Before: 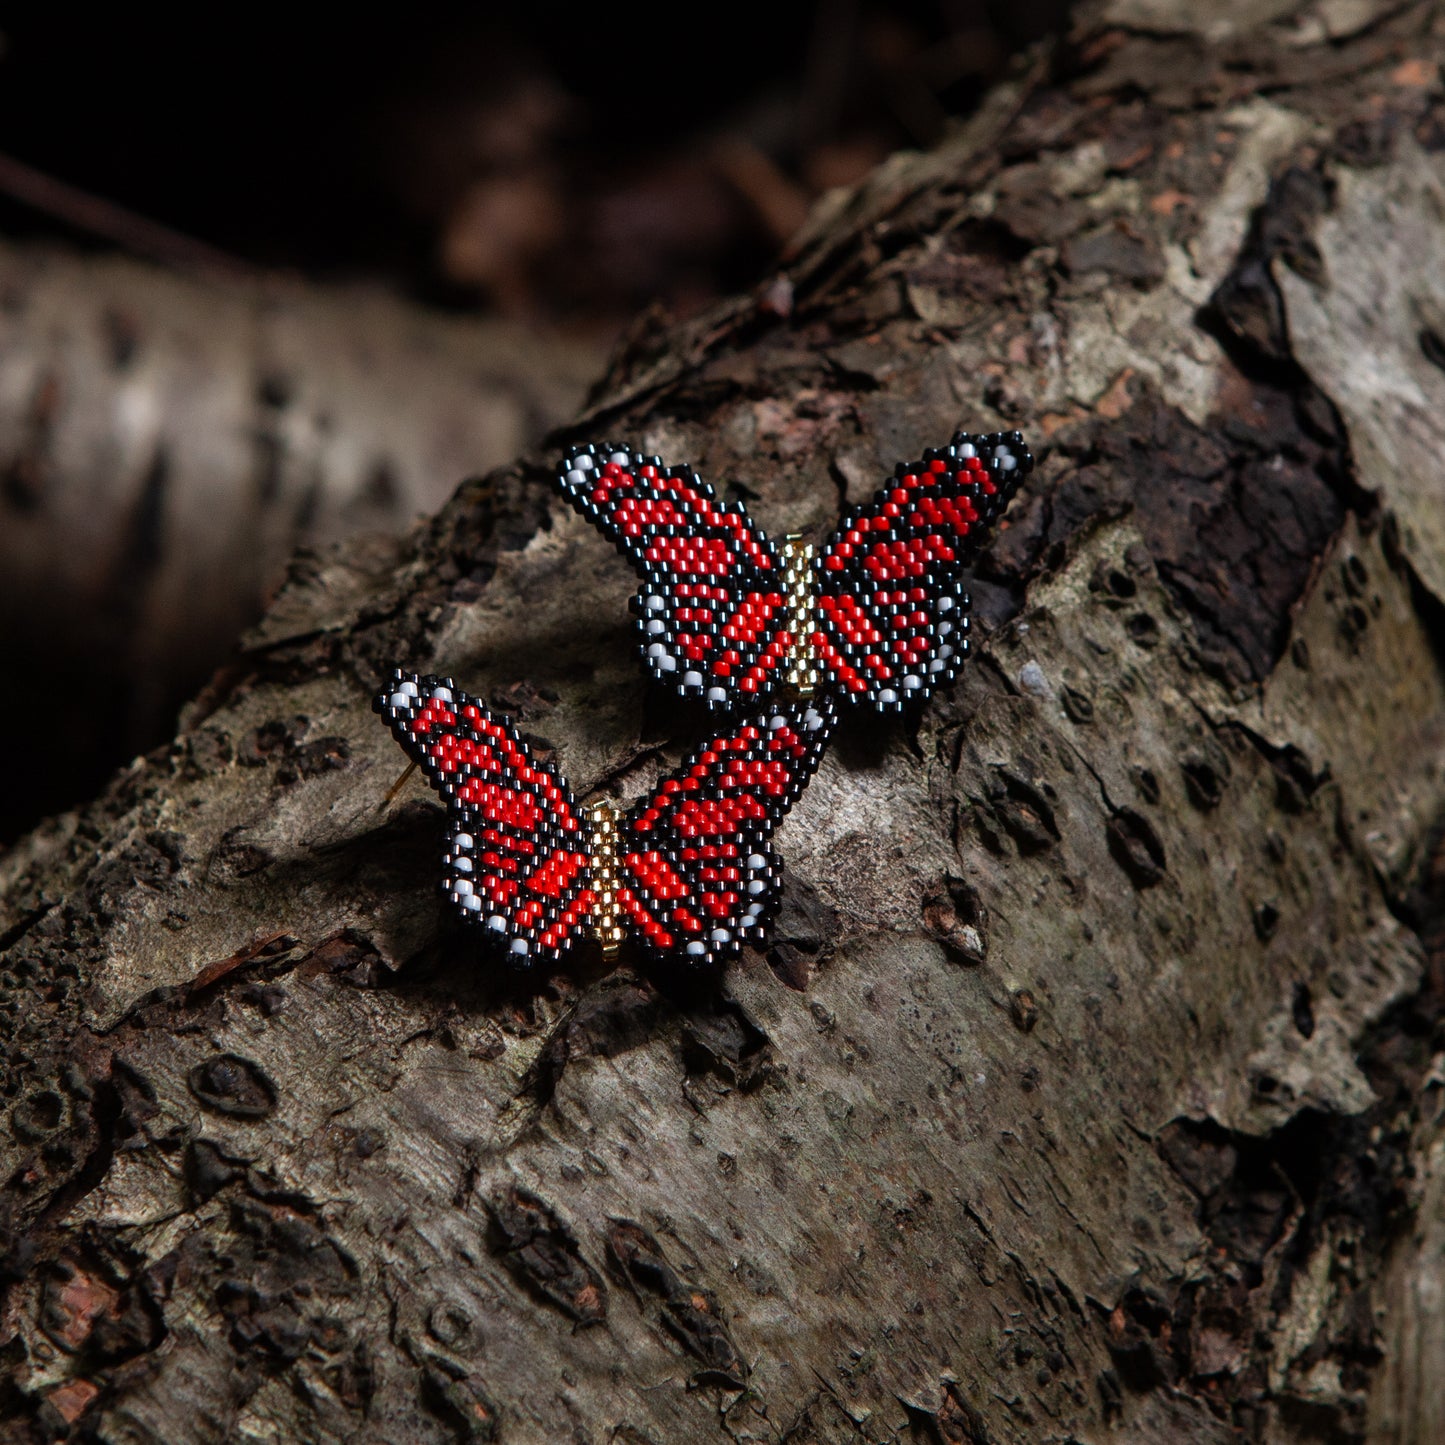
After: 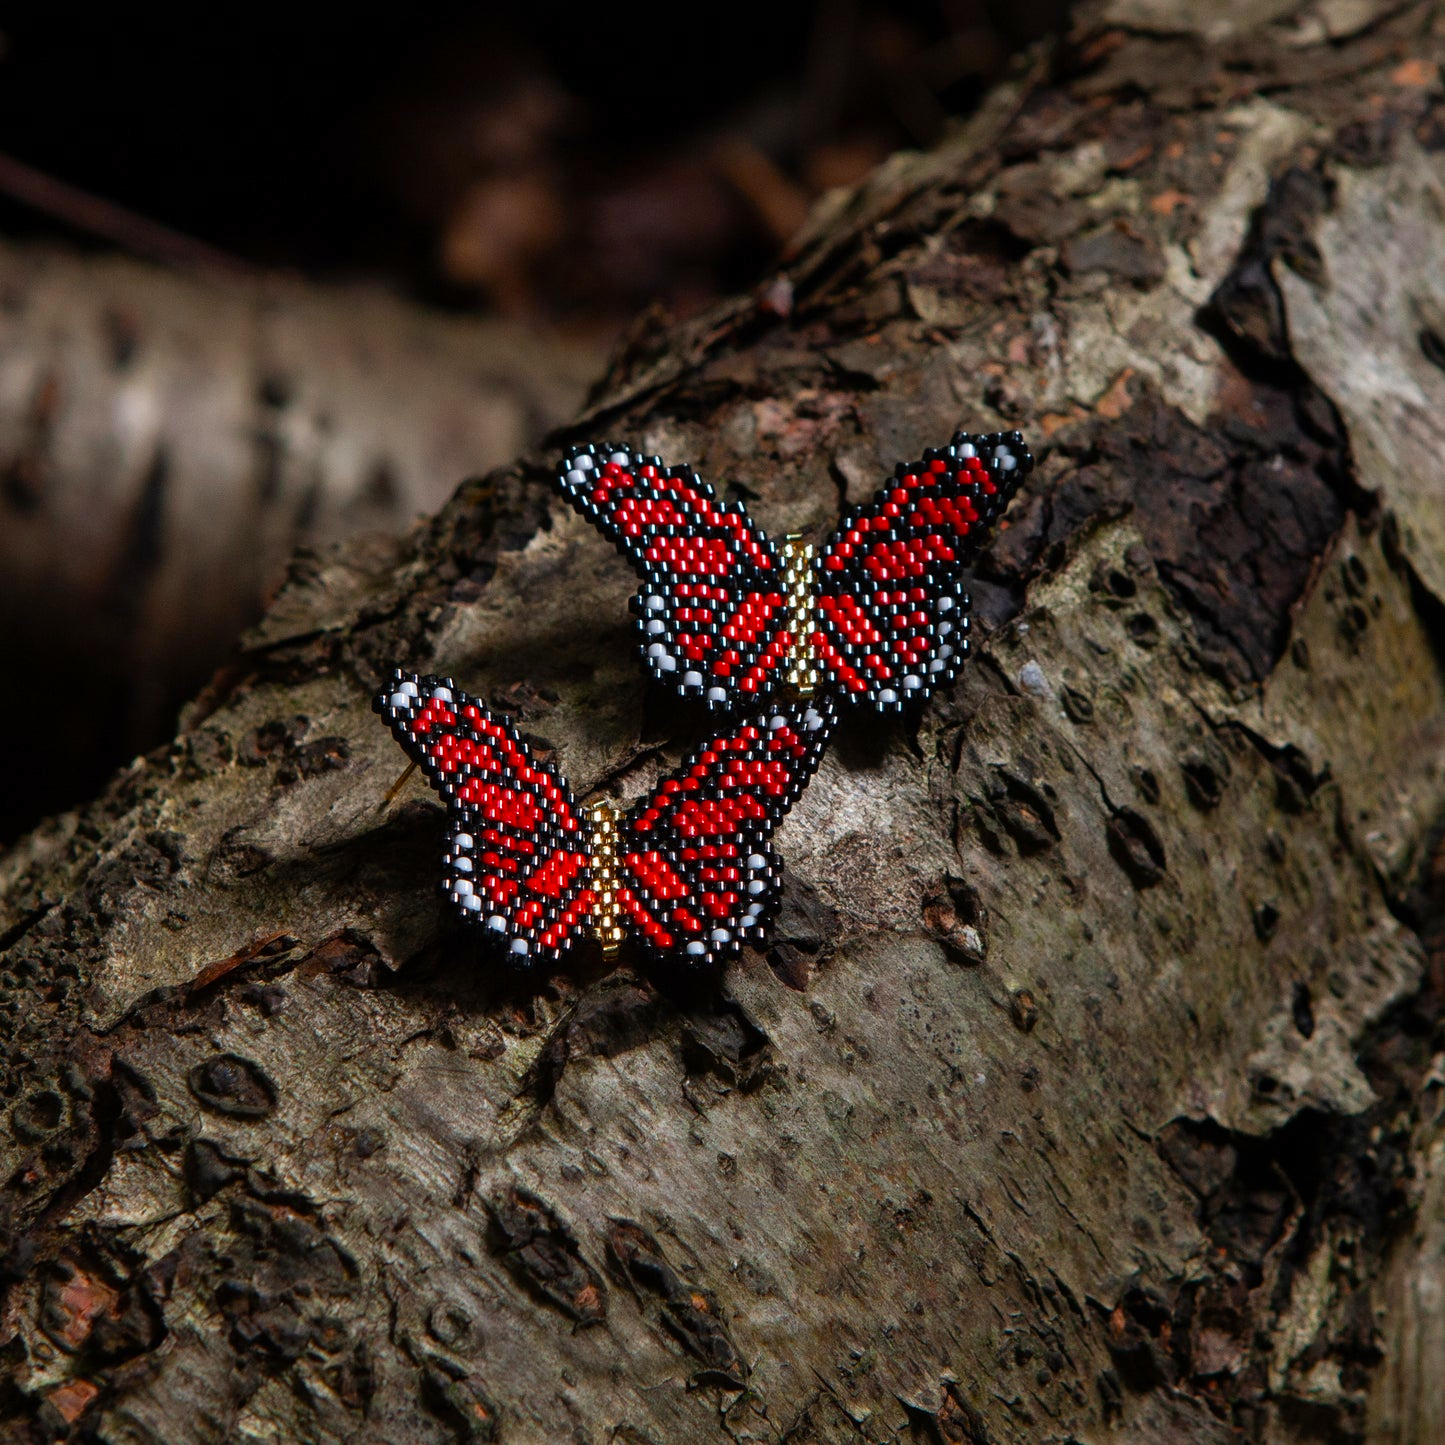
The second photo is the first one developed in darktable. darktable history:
color balance rgb: shadows lift › chroma 0.75%, shadows lift › hue 115.71°, perceptual saturation grading › global saturation 29.907%
